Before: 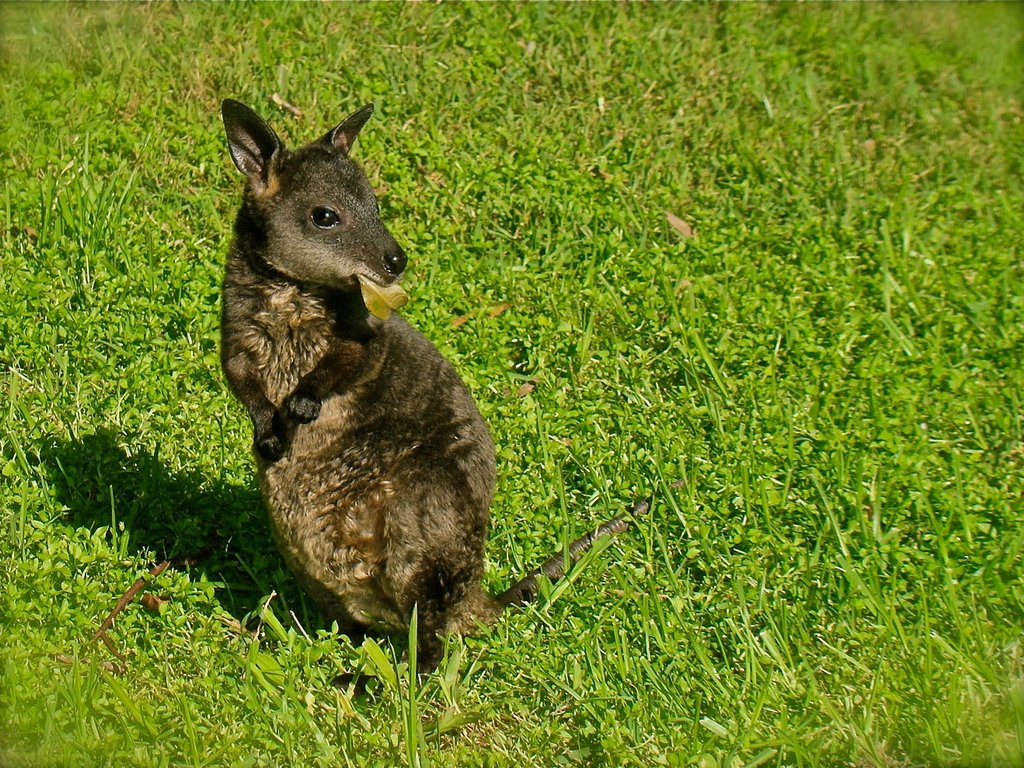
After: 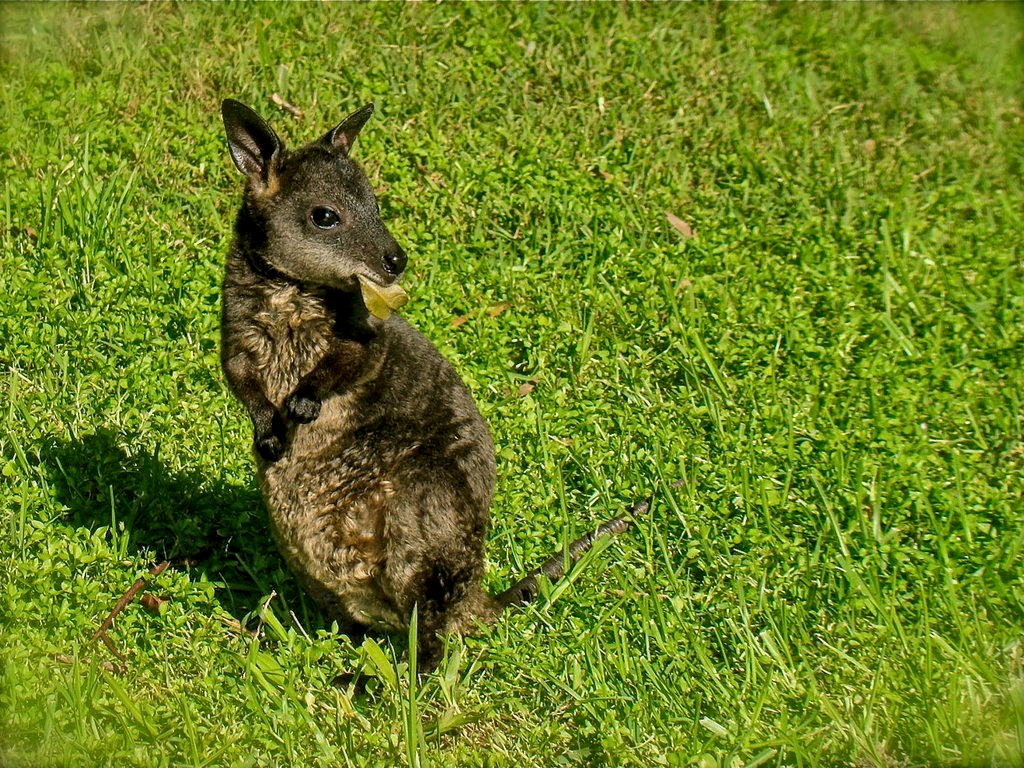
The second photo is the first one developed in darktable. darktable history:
local contrast: detail 130%
shadows and highlights: shadows color adjustment 97.66%, soften with gaussian
